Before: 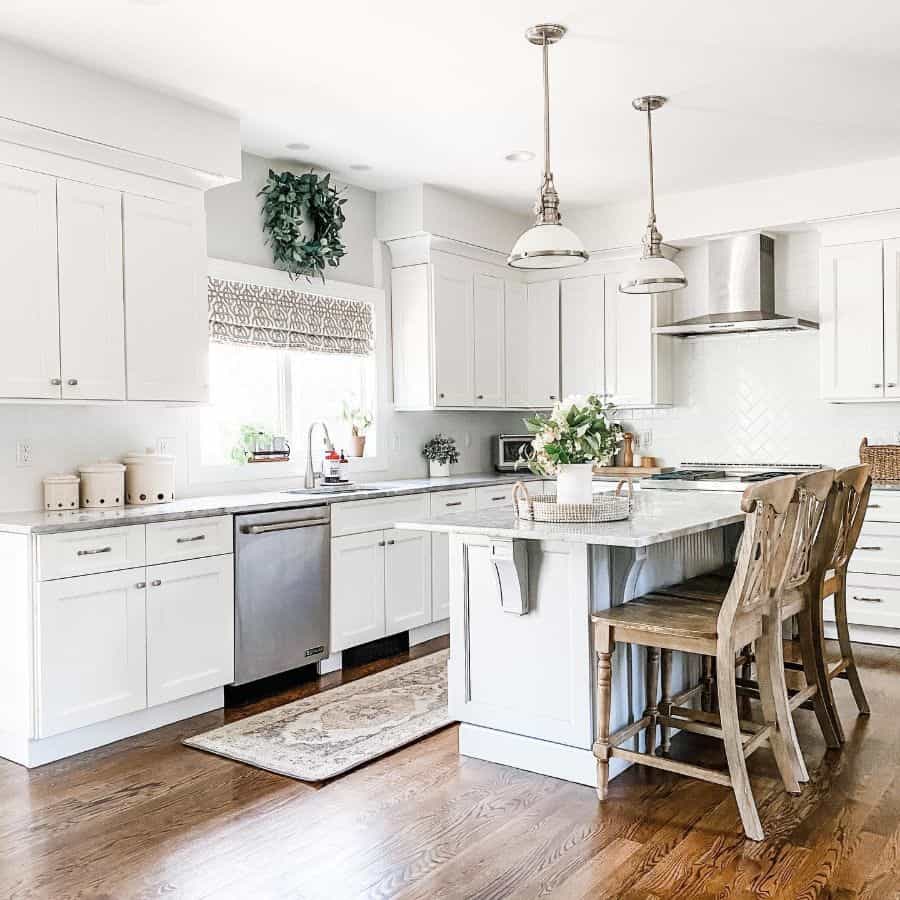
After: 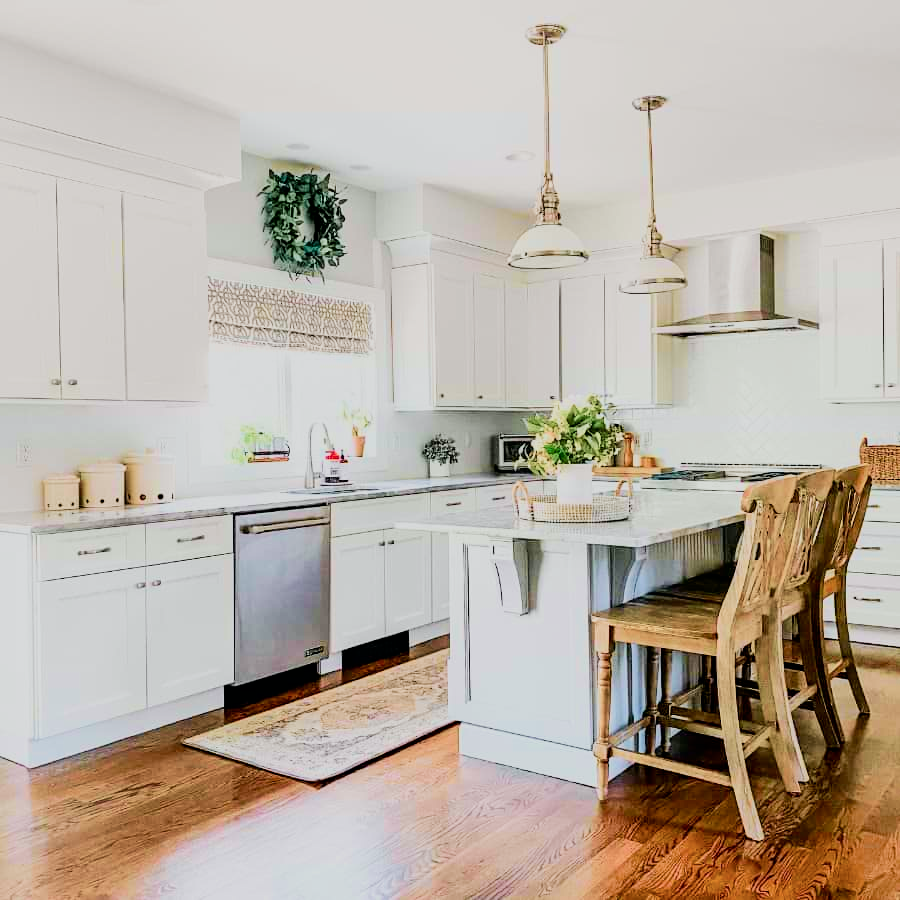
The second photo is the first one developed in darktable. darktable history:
filmic rgb: black relative exposure -7.65 EV, white relative exposure 4.56 EV, hardness 3.61
tone curve: curves: ch0 [(0, 0) (0.058, 0.027) (0.214, 0.183) (0.304, 0.288) (0.522, 0.549) (0.658, 0.7) (0.741, 0.775) (0.844, 0.866) (0.986, 0.957)]; ch1 [(0, 0) (0.172, 0.123) (0.312, 0.296) (0.437, 0.429) (0.471, 0.469) (0.502, 0.5) (0.513, 0.515) (0.572, 0.603) (0.617, 0.653) (0.68, 0.724) (0.889, 0.924) (1, 1)]; ch2 [(0, 0) (0.411, 0.424) (0.489, 0.49) (0.502, 0.5) (0.517, 0.519) (0.549, 0.578) (0.604, 0.628) (0.693, 0.686) (1, 1)], color space Lab, independent channels, preserve colors none
velvia: on, module defaults
tone equalizer: -8 EV 0.06 EV, smoothing diameter 25%, edges refinement/feathering 10, preserve details guided filter
color balance rgb: linear chroma grading › global chroma 15%, perceptual saturation grading › global saturation 30%
